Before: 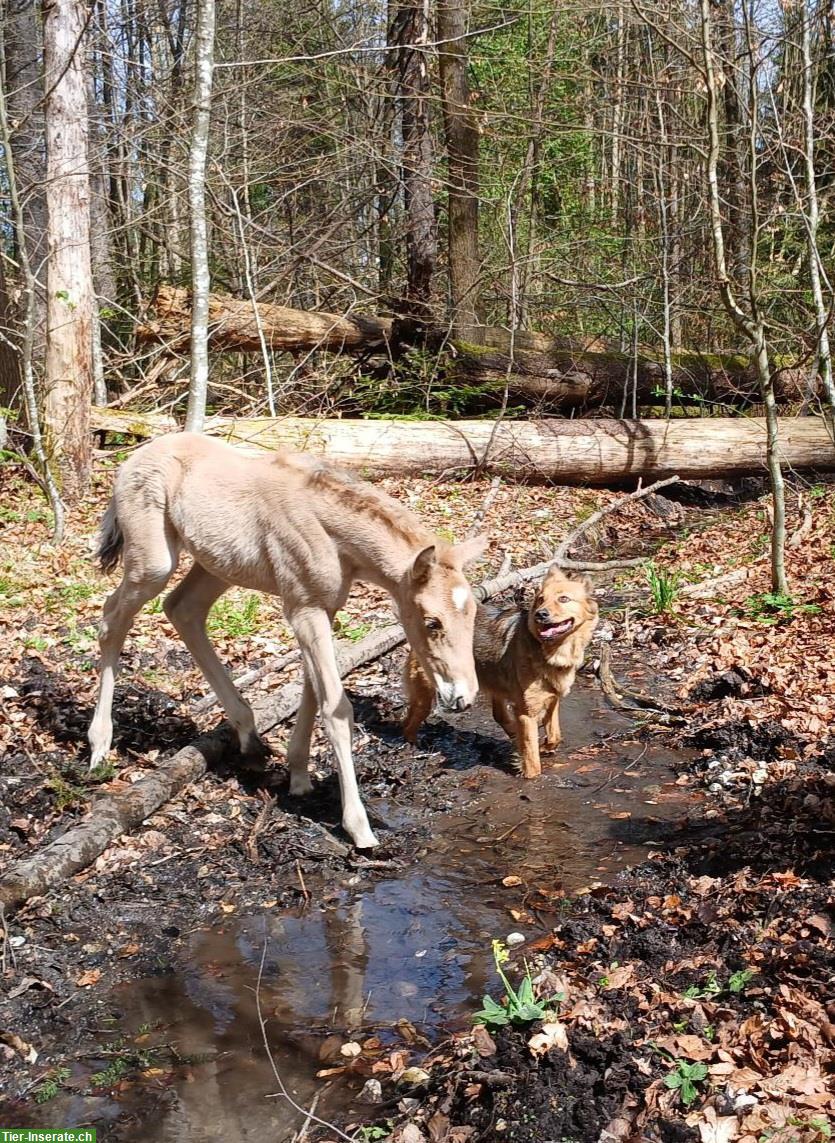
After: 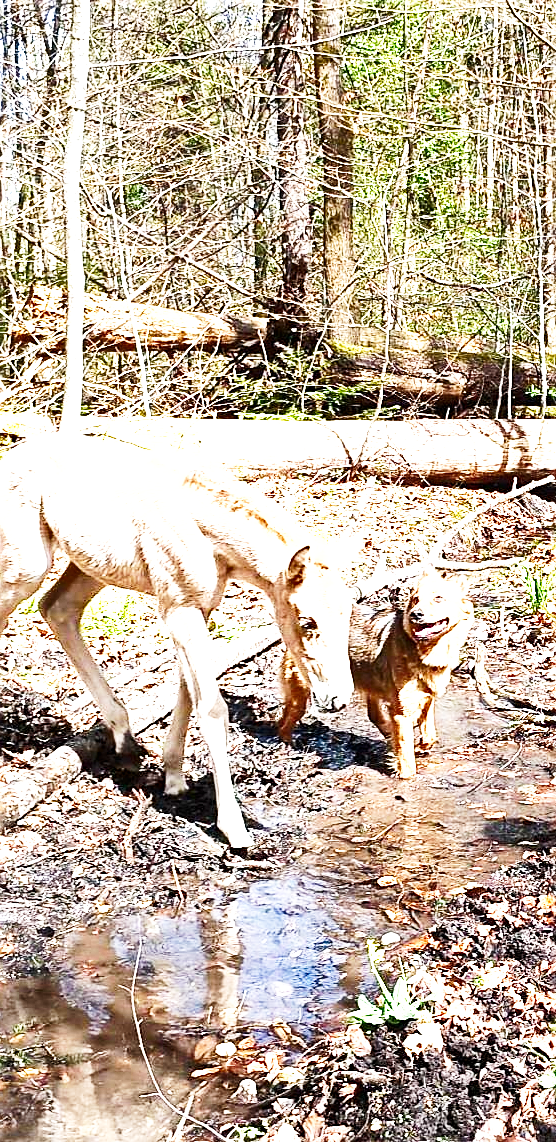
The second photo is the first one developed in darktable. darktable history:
shadows and highlights: white point adjustment 0.05, highlights color adjustment 55.9%, soften with gaussian
tone equalizer: -8 EV -0.417 EV, -7 EV -0.389 EV, -6 EV -0.333 EV, -5 EV -0.222 EV, -3 EV 0.222 EV, -2 EV 0.333 EV, -1 EV 0.389 EV, +0 EV 0.417 EV, edges refinement/feathering 500, mask exposure compensation -1.25 EV, preserve details no
exposure: black level correction 0, exposure 1.45 EV, compensate exposure bias true, compensate highlight preservation false
base curve: curves: ch0 [(0, 0) (0.005, 0.002) (0.15, 0.3) (0.4, 0.7) (0.75, 0.95) (1, 1)], preserve colors none
sharpen: on, module defaults
crop and rotate: left 15.055%, right 18.278%
